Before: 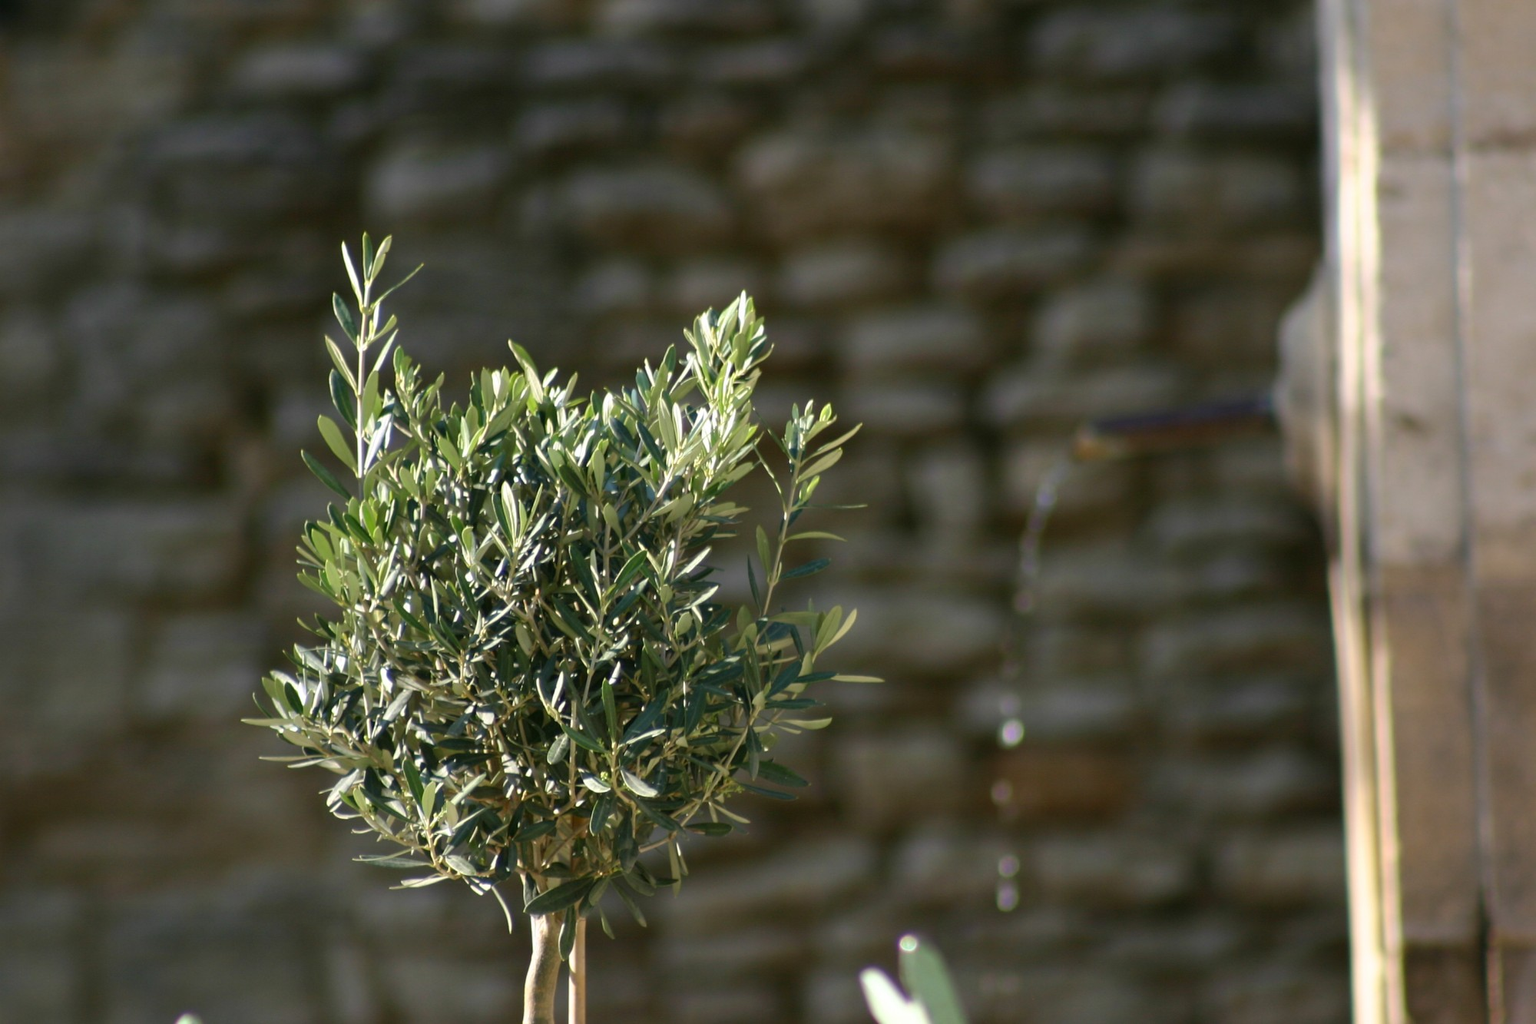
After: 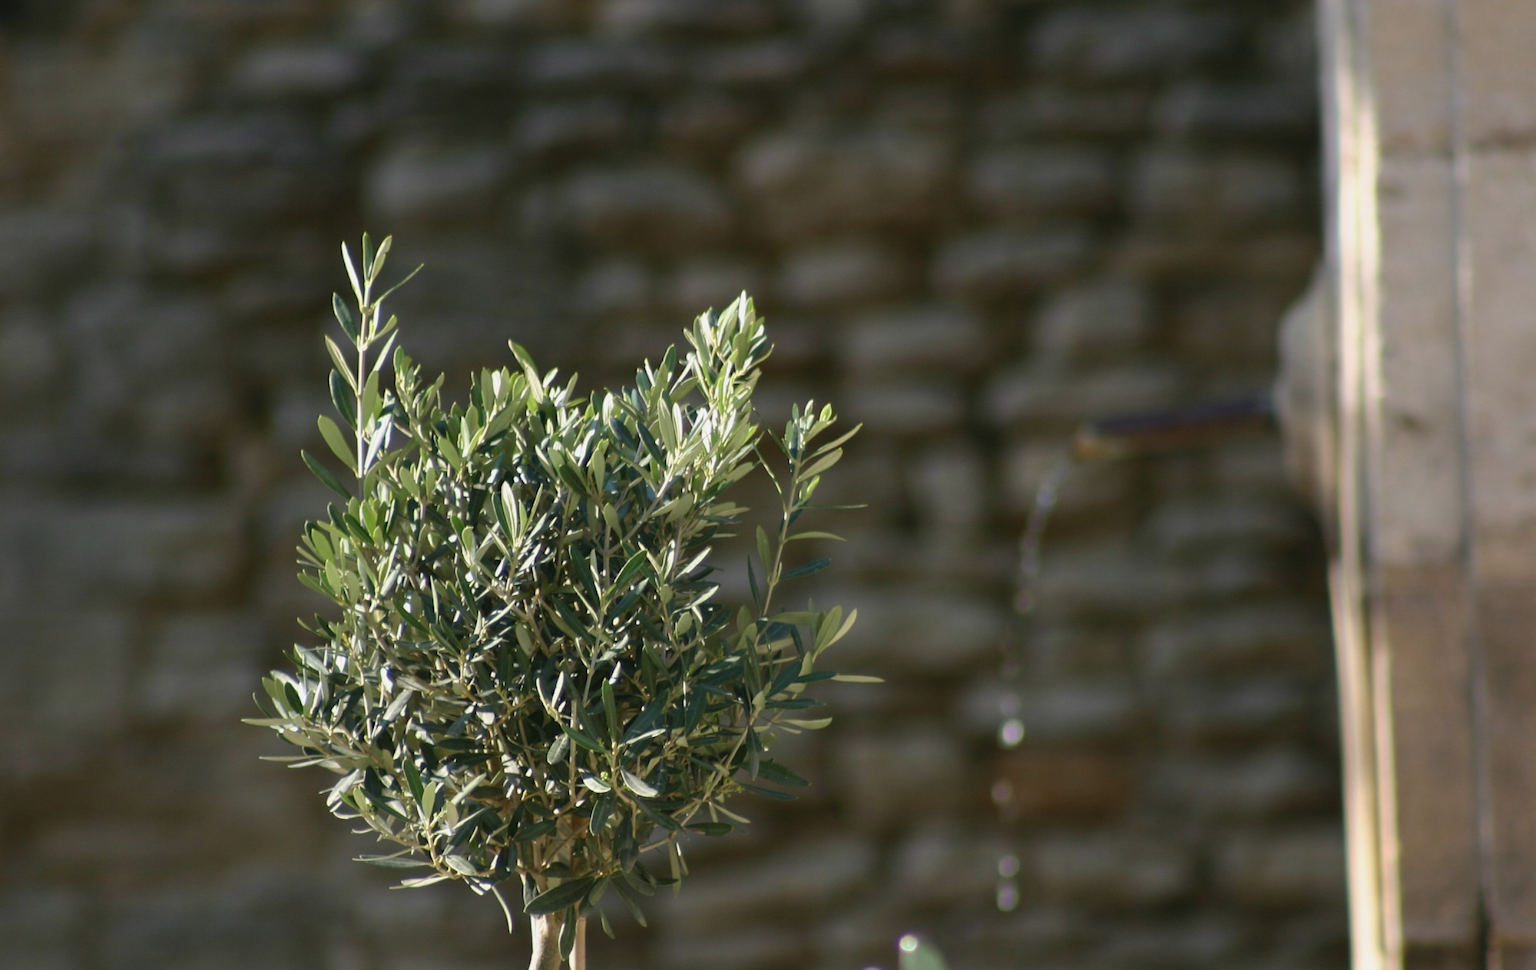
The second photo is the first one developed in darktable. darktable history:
contrast brightness saturation: contrast -0.076, brightness -0.032, saturation -0.114
crop and rotate: top 0.011%, bottom 5.152%
